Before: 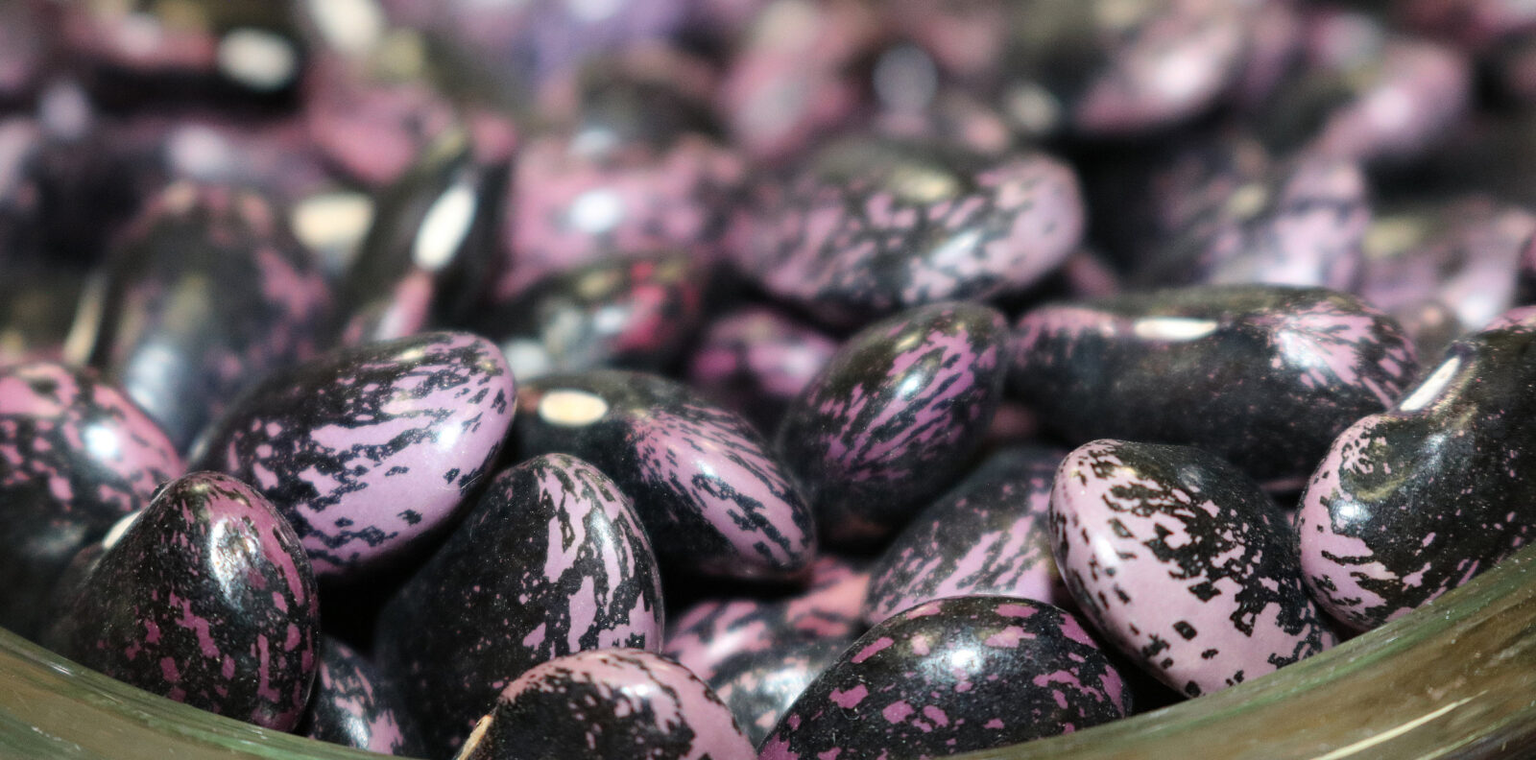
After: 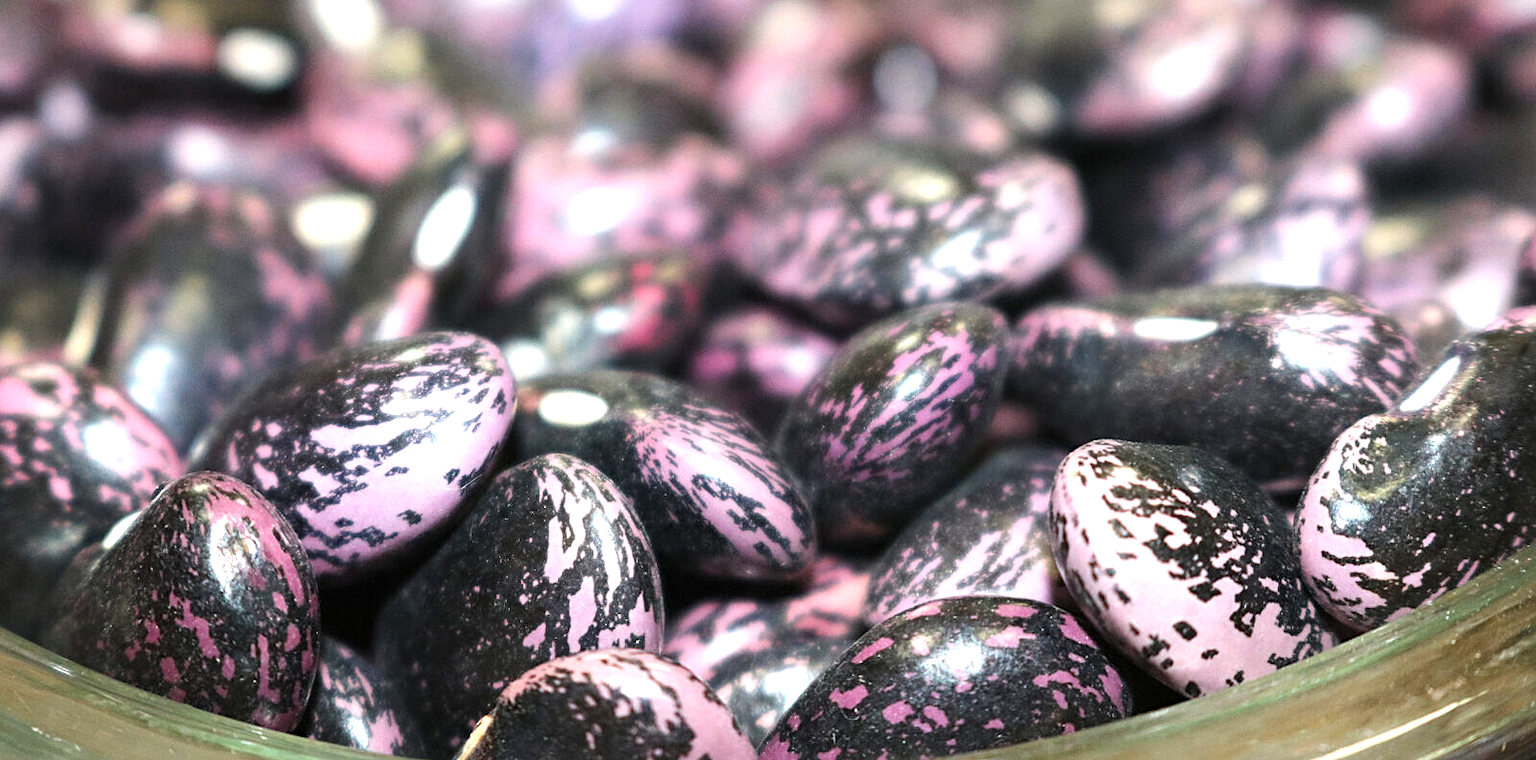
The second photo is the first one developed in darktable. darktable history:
exposure: exposure 0.943 EV, compensate highlight preservation false
sharpen: radius 2.529, amount 0.323
